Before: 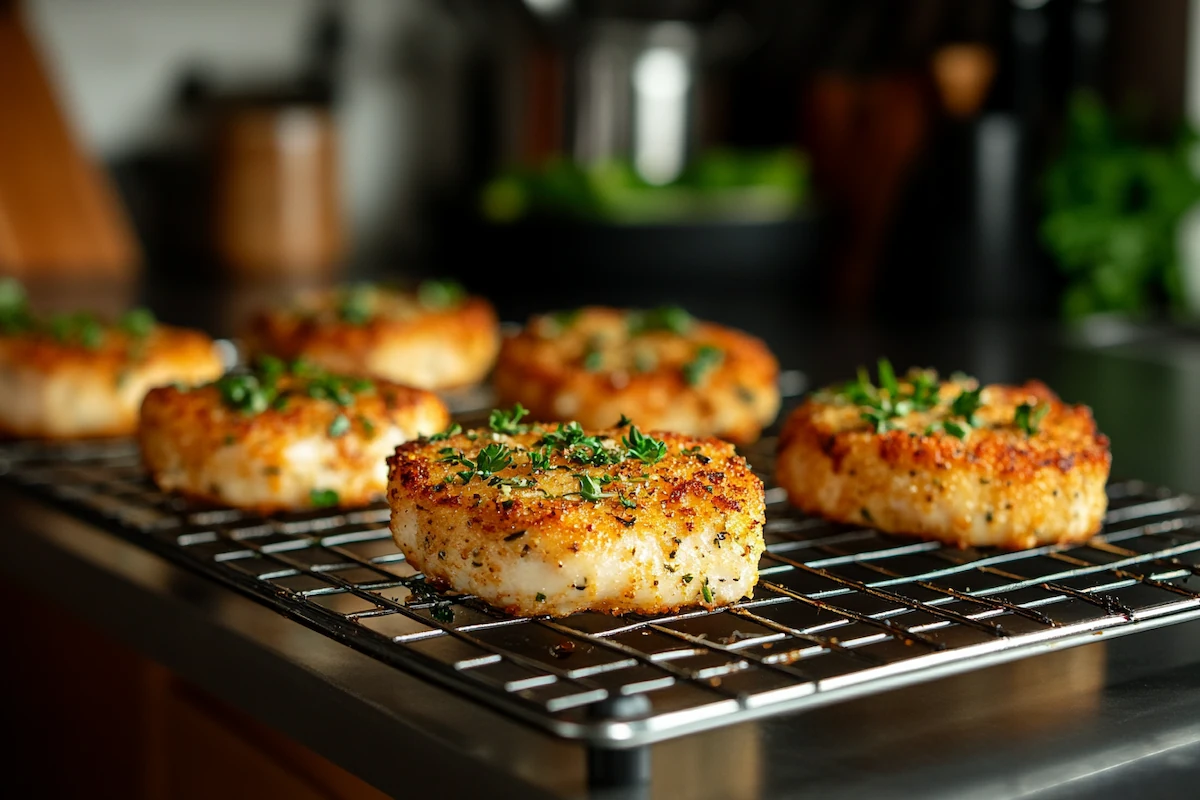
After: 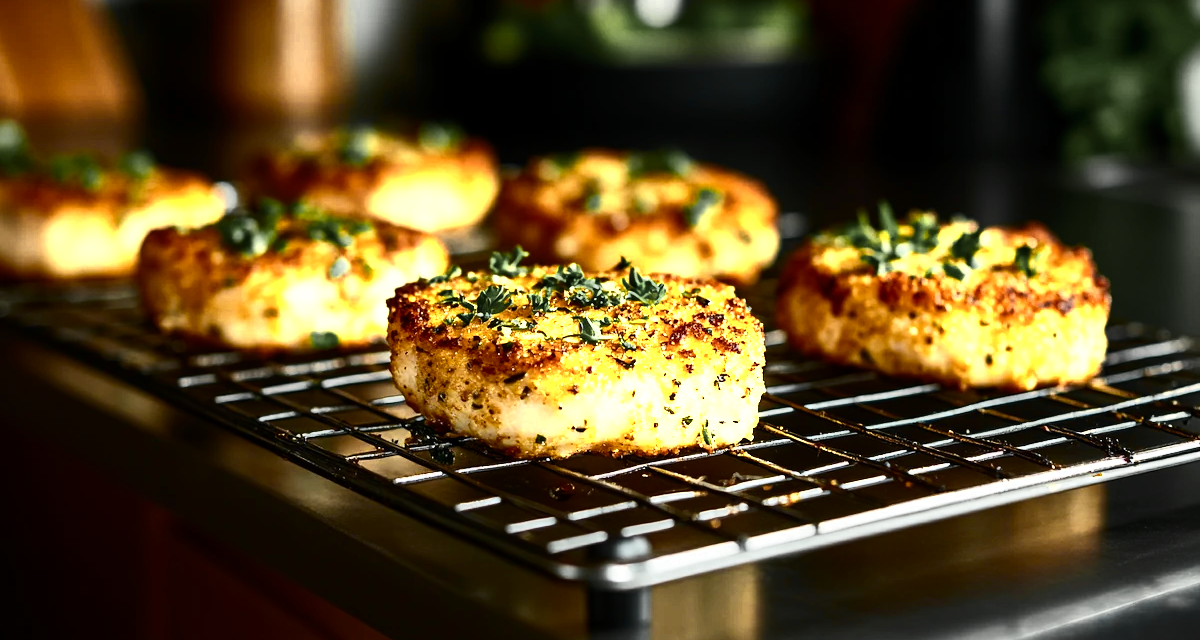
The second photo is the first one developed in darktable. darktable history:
contrast brightness saturation: contrast 0.4, brightness 0.1, saturation 0.21
crop and rotate: top 19.998%
color zones: curves: ch0 [(0.004, 0.306) (0.107, 0.448) (0.252, 0.656) (0.41, 0.398) (0.595, 0.515) (0.768, 0.628)]; ch1 [(0.07, 0.323) (0.151, 0.452) (0.252, 0.608) (0.346, 0.221) (0.463, 0.189) (0.61, 0.368) (0.735, 0.395) (0.921, 0.412)]; ch2 [(0, 0.476) (0.132, 0.512) (0.243, 0.512) (0.397, 0.48) (0.522, 0.376) (0.634, 0.536) (0.761, 0.46)]
